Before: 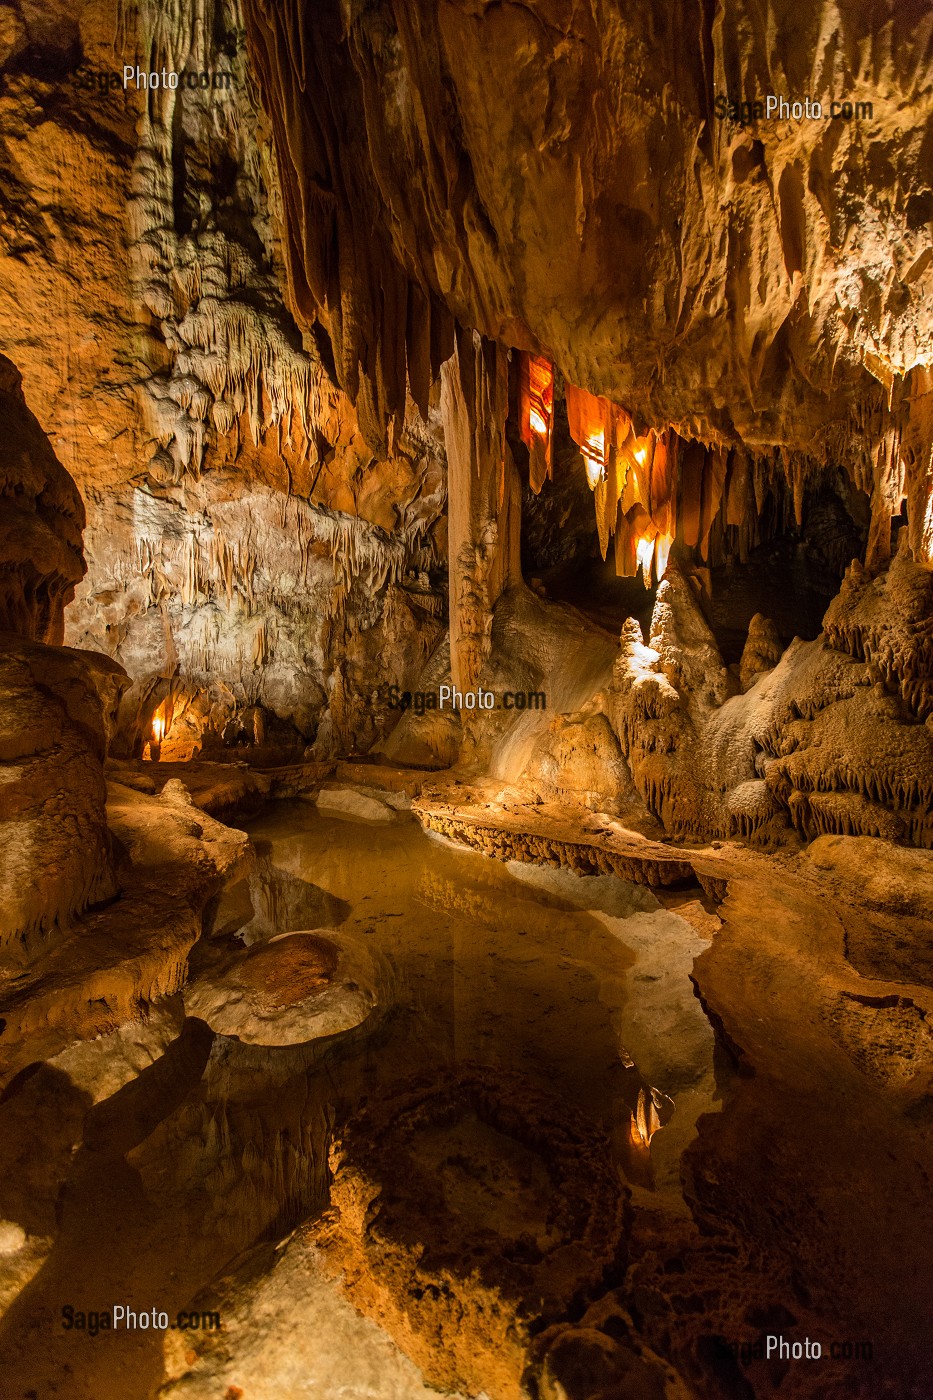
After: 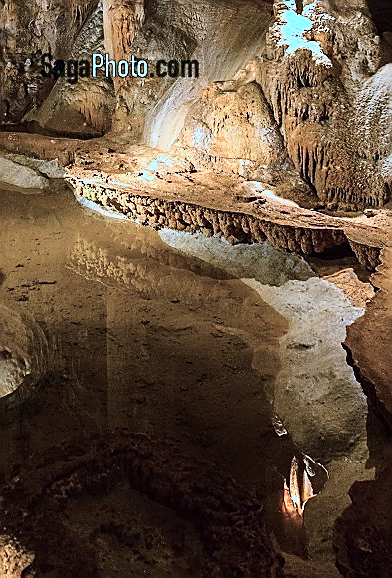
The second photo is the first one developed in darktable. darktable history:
crop: left 37.212%, top 45.144%, right 20.726%, bottom 13.565%
sharpen: radius 1.408, amount 1.262, threshold 0.614
color calibration: illuminant as shot in camera, x 0.461, y 0.418, temperature 2691.75 K
base curve: curves: ch0 [(0, 0) (0.028, 0.03) (0.121, 0.232) (0.46, 0.748) (0.859, 0.968) (1, 1)]
